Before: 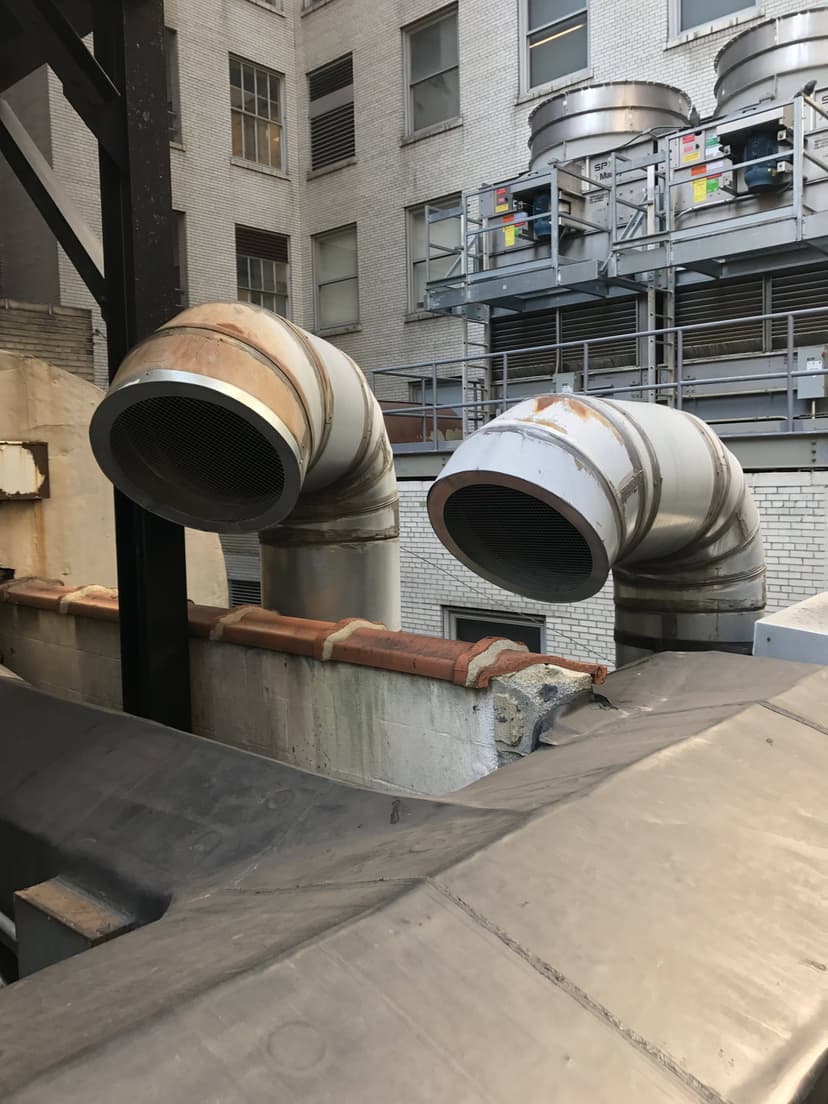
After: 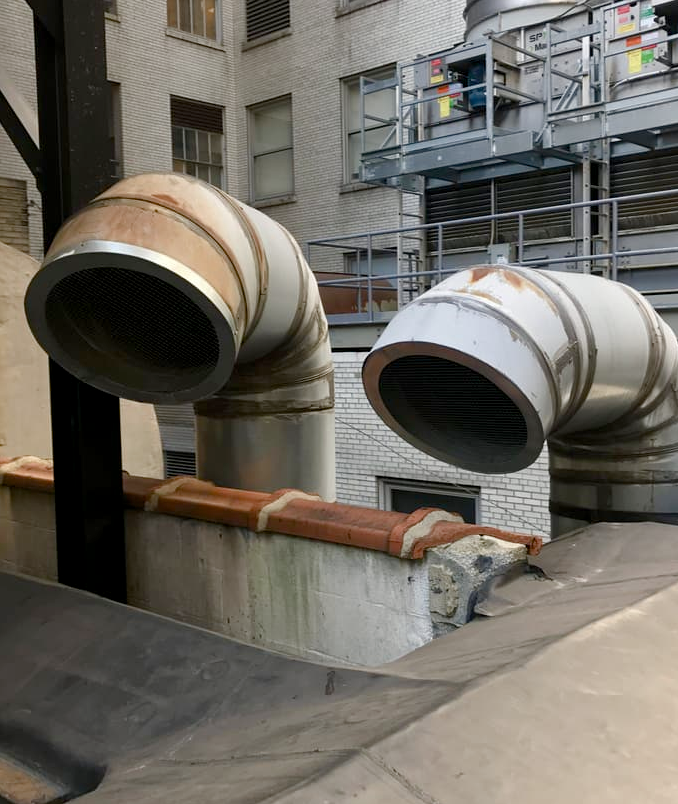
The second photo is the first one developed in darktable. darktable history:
exposure: black level correction 0.004, exposure 0.017 EV, compensate highlight preservation false
crop: left 7.851%, top 11.703%, right 10.247%, bottom 15.412%
color balance rgb: linear chroma grading › global chroma -1.323%, perceptual saturation grading › global saturation 25.048%, perceptual saturation grading › highlights -50.571%, perceptual saturation grading › shadows 31.087%
